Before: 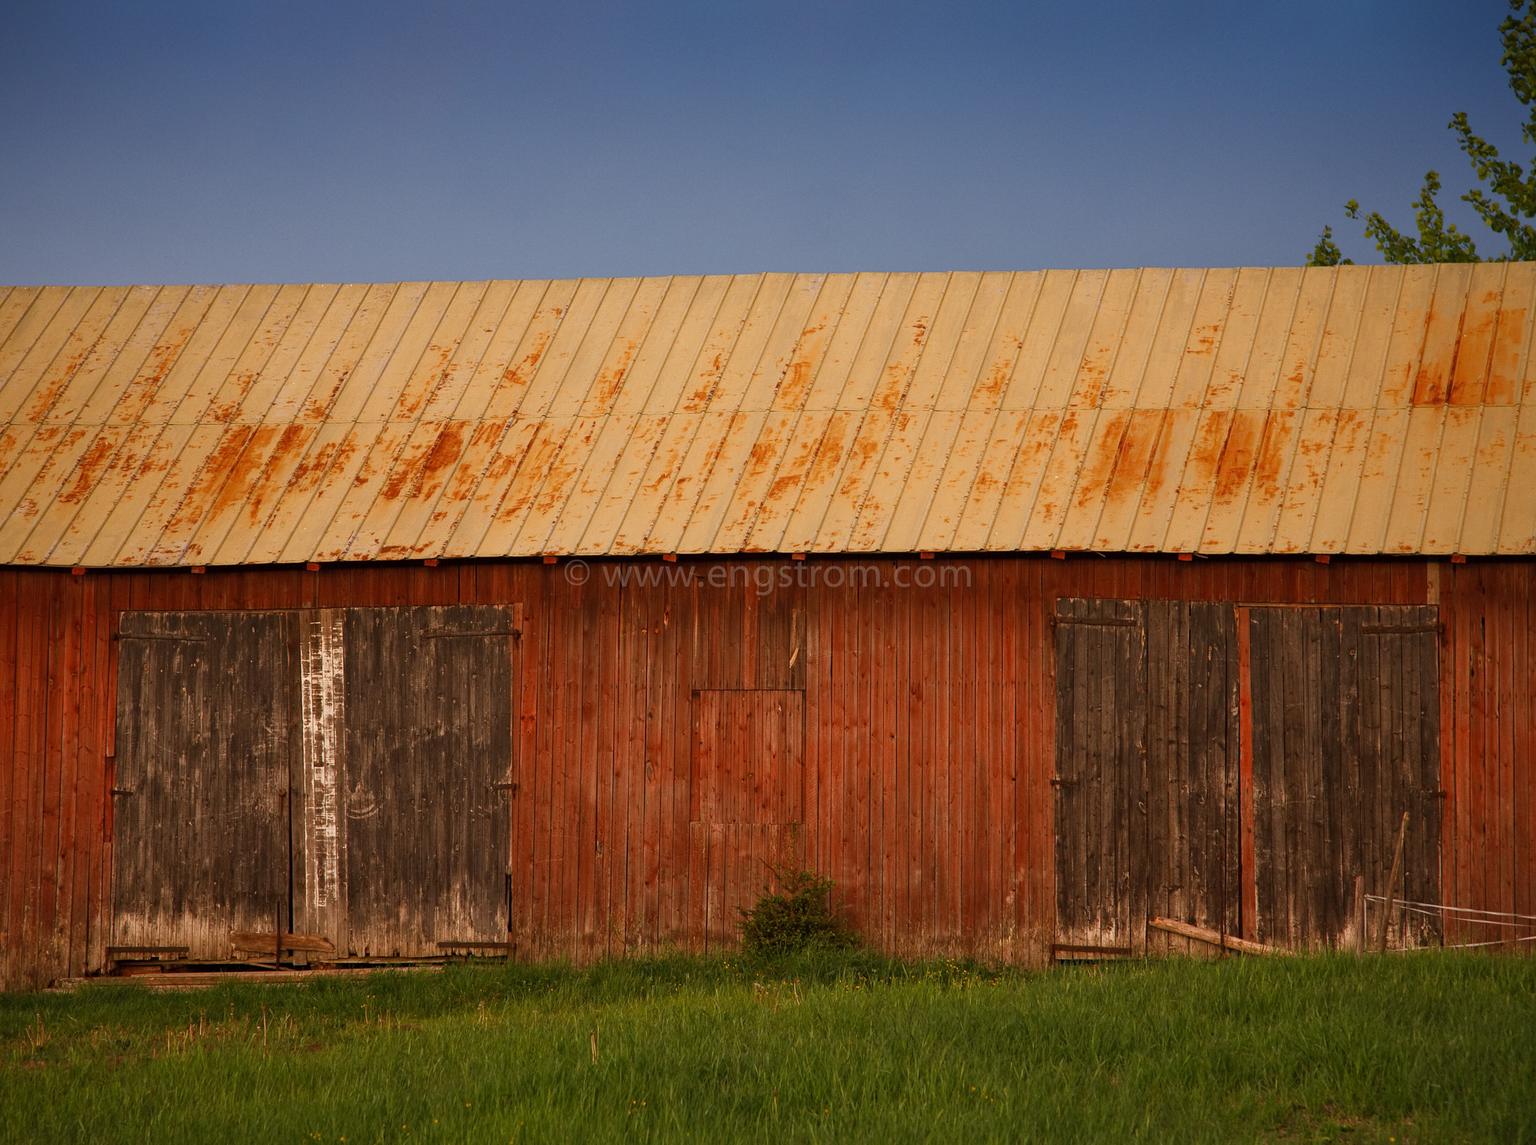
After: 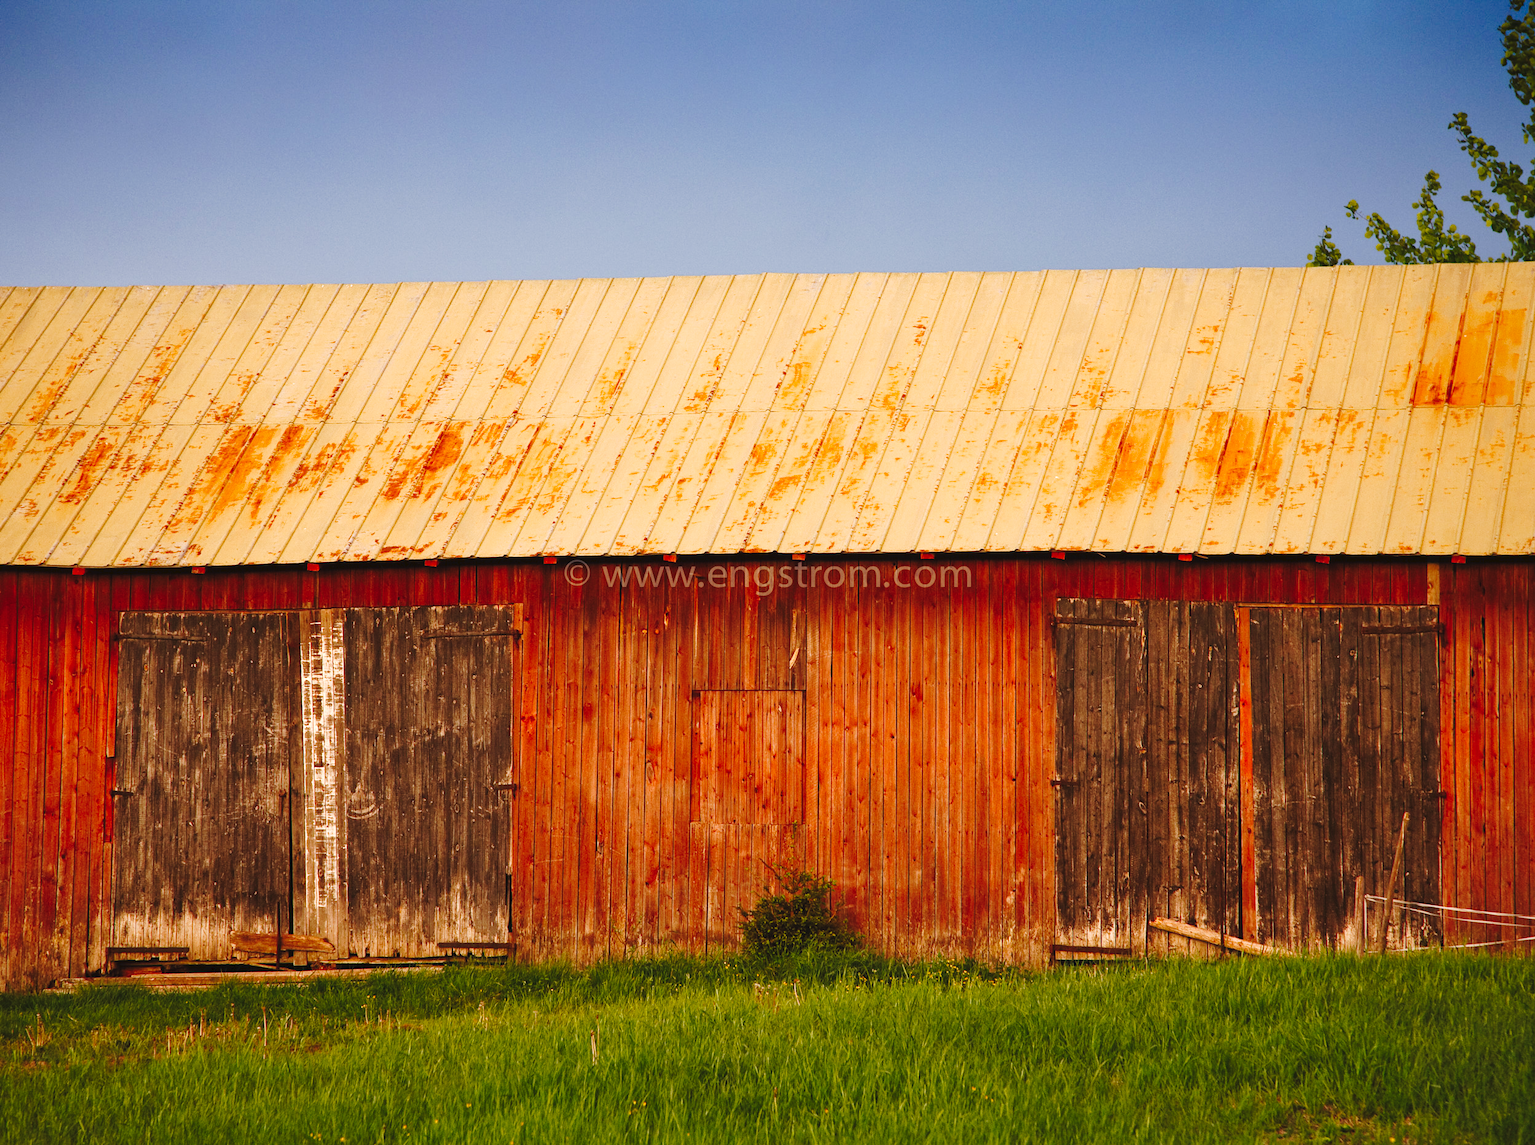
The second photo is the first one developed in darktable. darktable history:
tone equalizer: -7 EV 0.13 EV, smoothing diameter 25%, edges refinement/feathering 10, preserve details guided filter
exposure: exposure 0.566 EV, compensate highlight preservation false
tone curve: curves: ch0 [(0, 0) (0.003, 0.039) (0.011, 0.042) (0.025, 0.048) (0.044, 0.058) (0.069, 0.071) (0.1, 0.089) (0.136, 0.114) (0.177, 0.146) (0.224, 0.199) (0.277, 0.27) (0.335, 0.364) (0.399, 0.47) (0.468, 0.566) (0.543, 0.643) (0.623, 0.73) (0.709, 0.8) (0.801, 0.863) (0.898, 0.925) (1, 1)], preserve colors none
